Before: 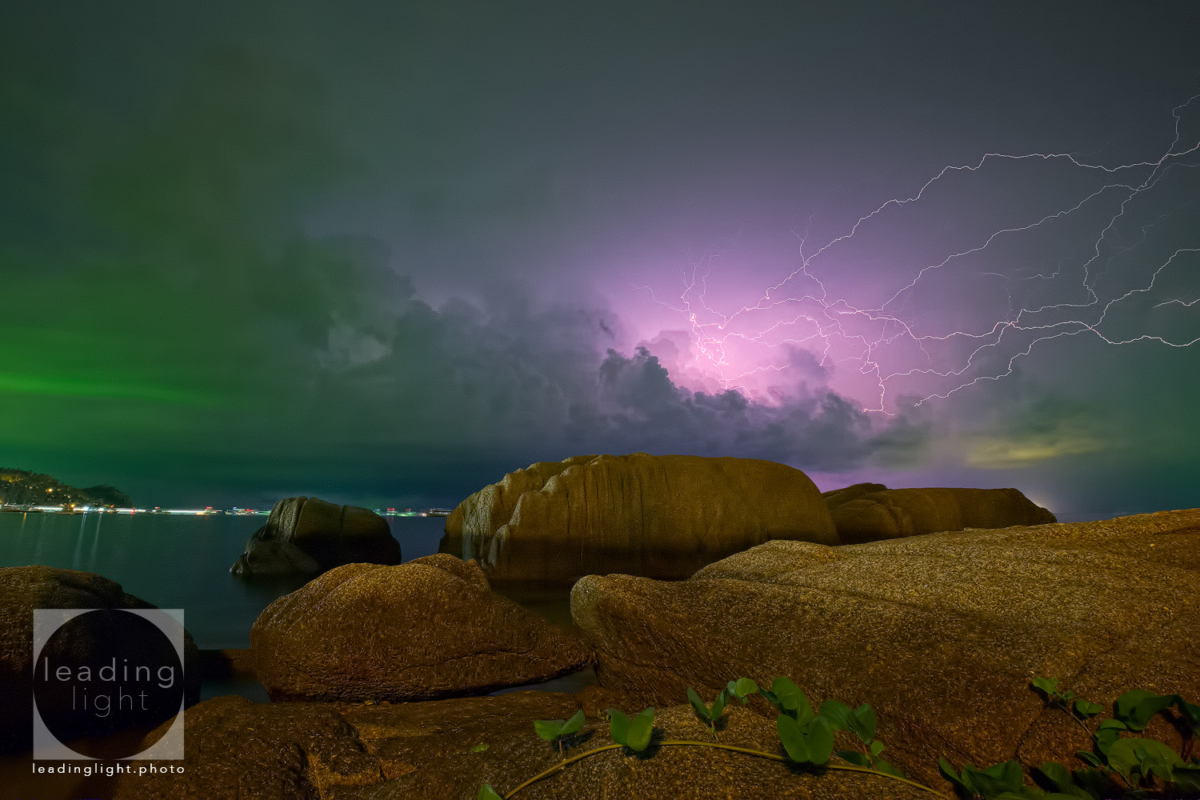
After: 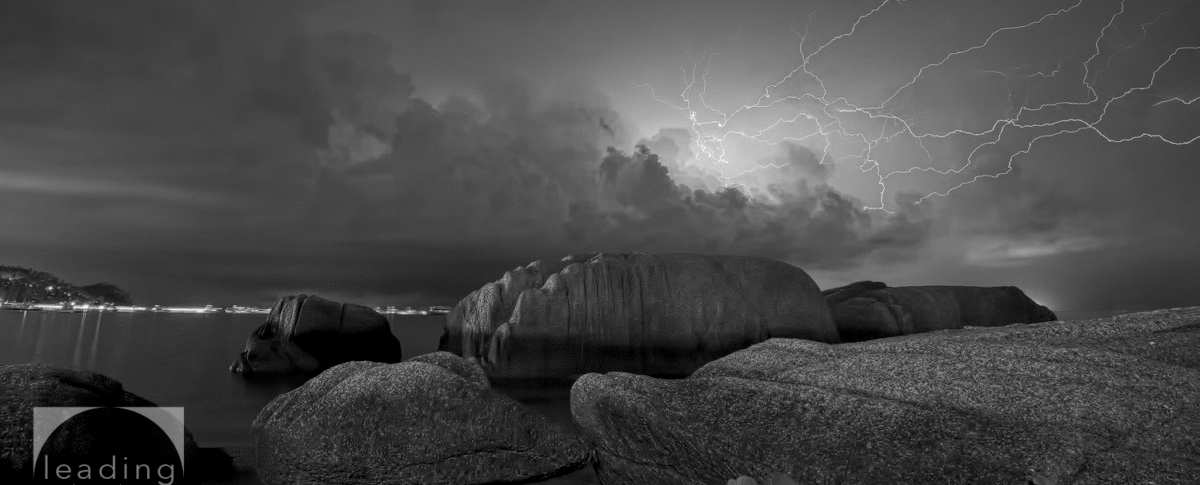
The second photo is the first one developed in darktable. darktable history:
monochrome: a 14.95, b -89.96
local contrast: on, module defaults
crop and rotate: top 25.357%, bottom 13.942%
shadows and highlights: radius 125.46, shadows 30.51, highlights -30.51, low approximation 0.01, soften with gaussian
